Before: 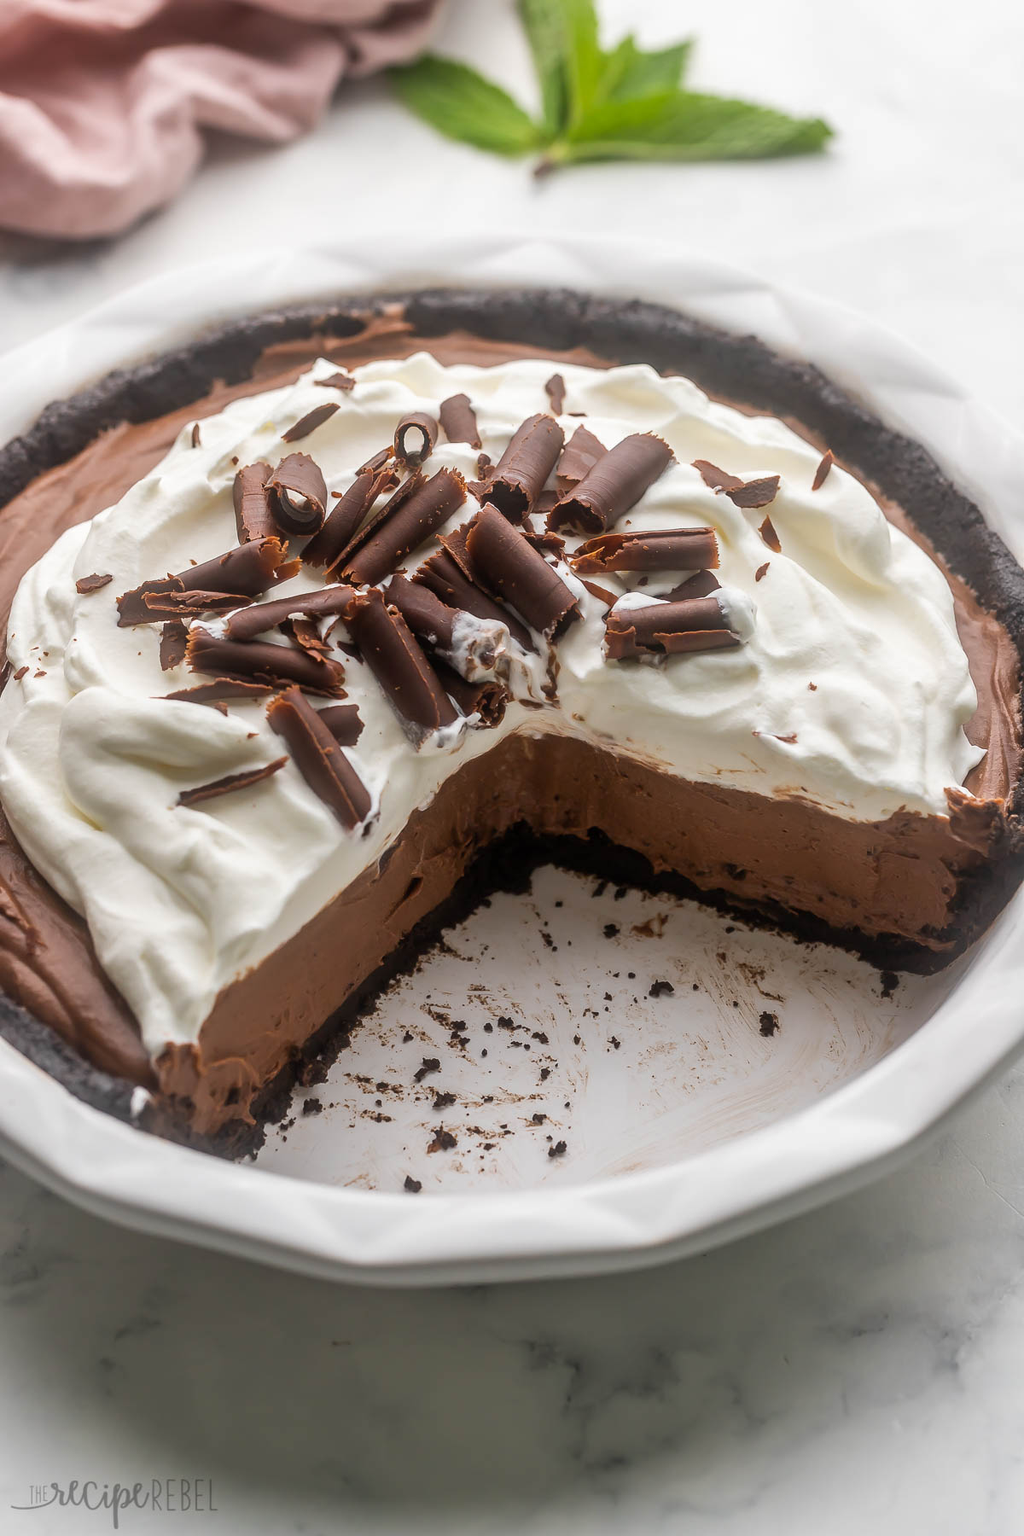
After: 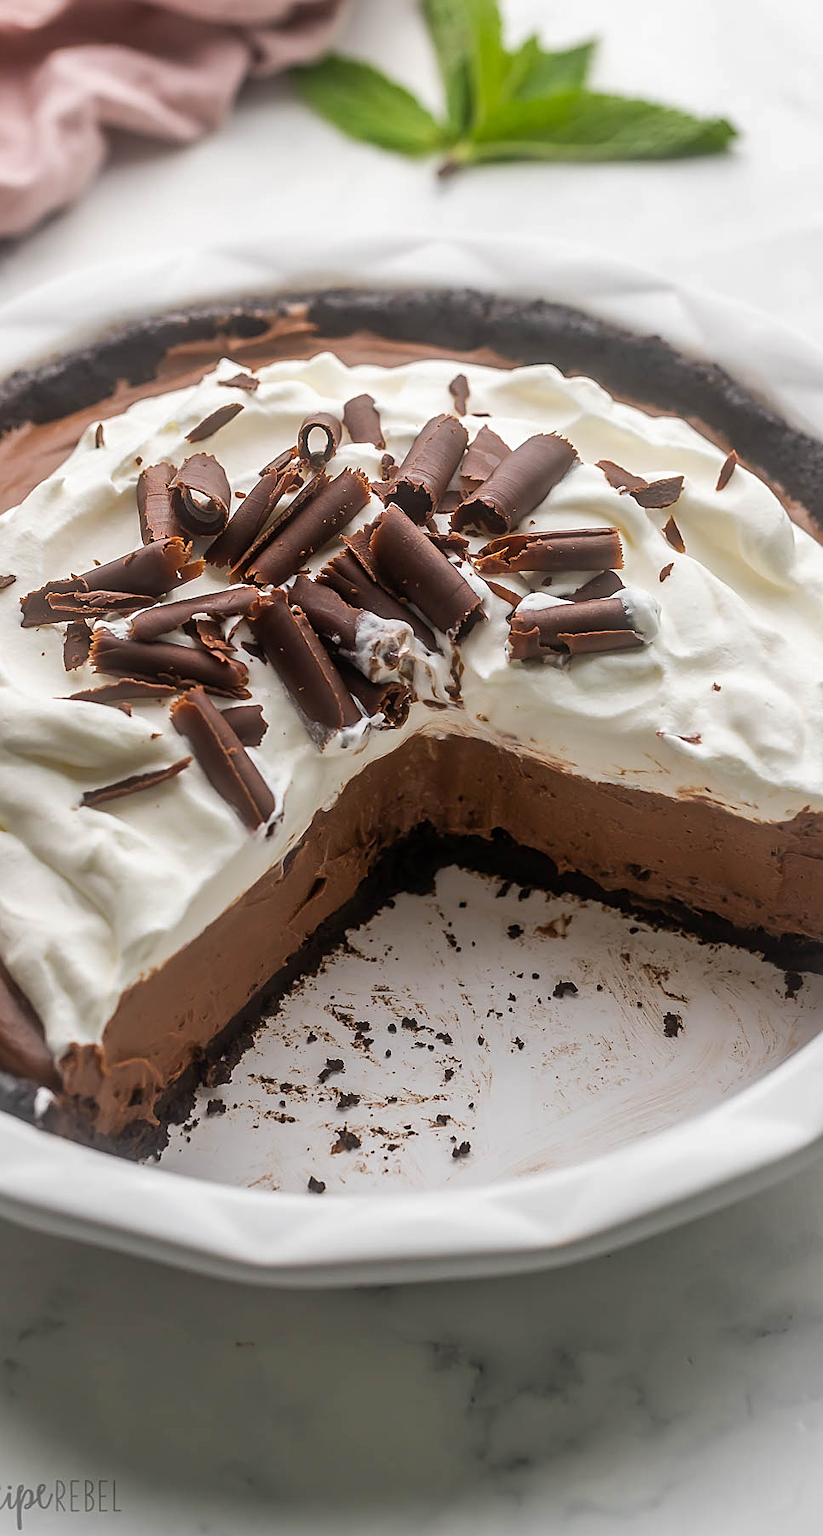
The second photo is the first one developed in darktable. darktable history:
shadows and highlights: shadows 29.55, highlights -30.45, shadows color adjustment 99.17%, highlights color adjustment 0.888%, low approximation 0.01, soften with gaussian
crop and rotate: left 9.478%, right 10.127%
sharpen: on, module defaults
